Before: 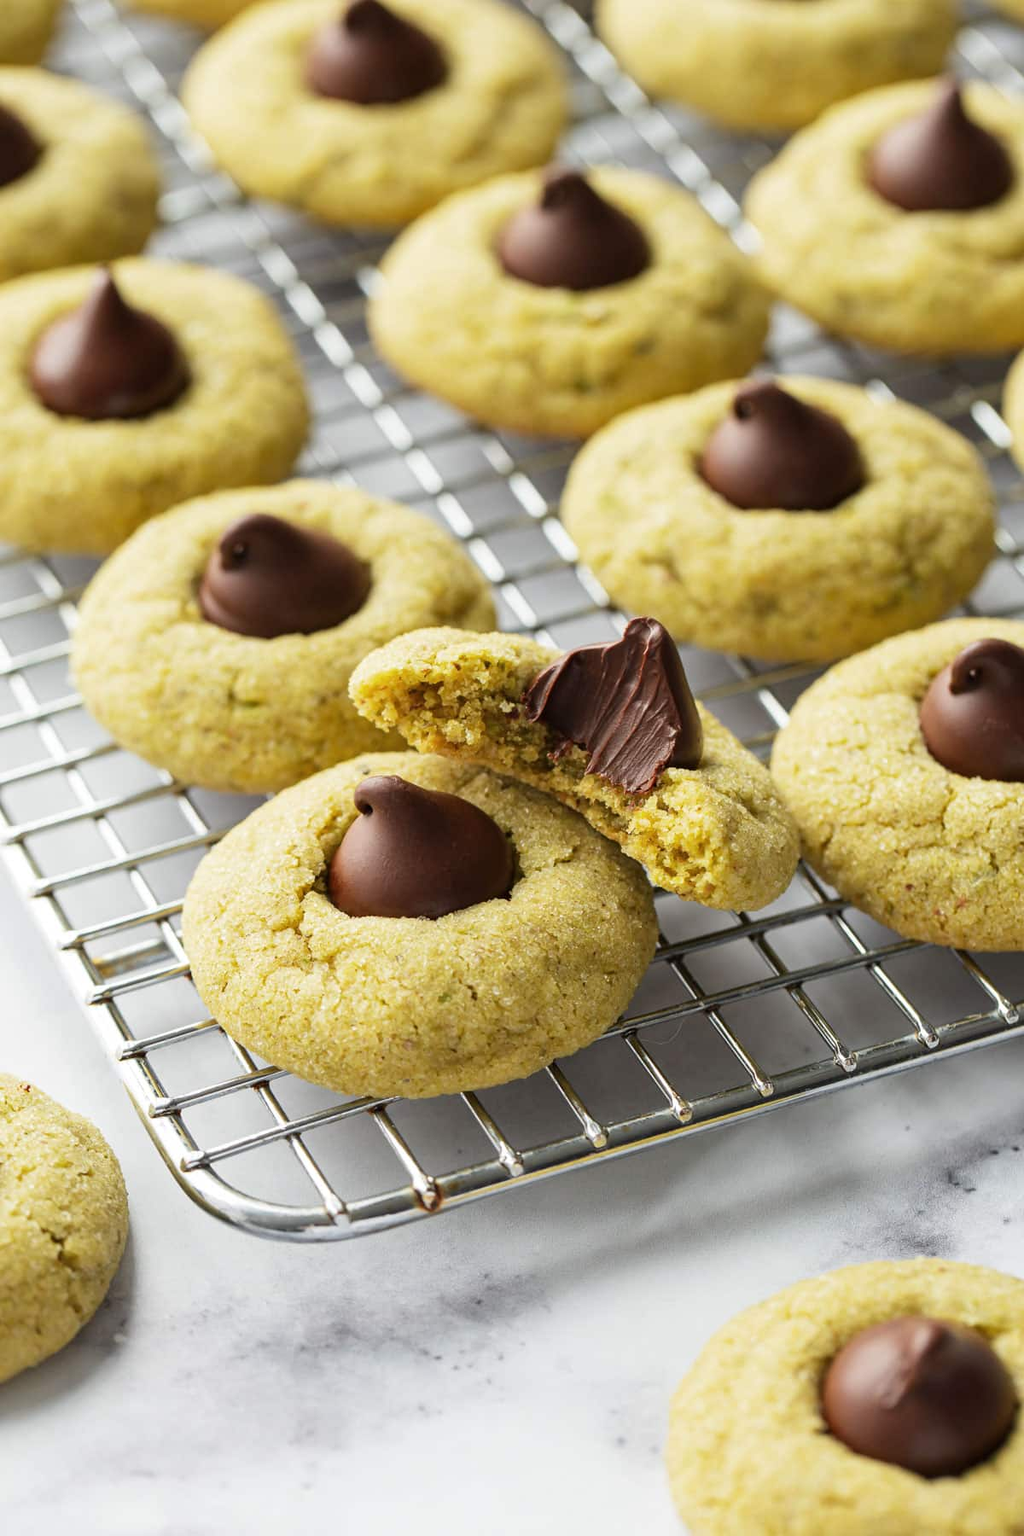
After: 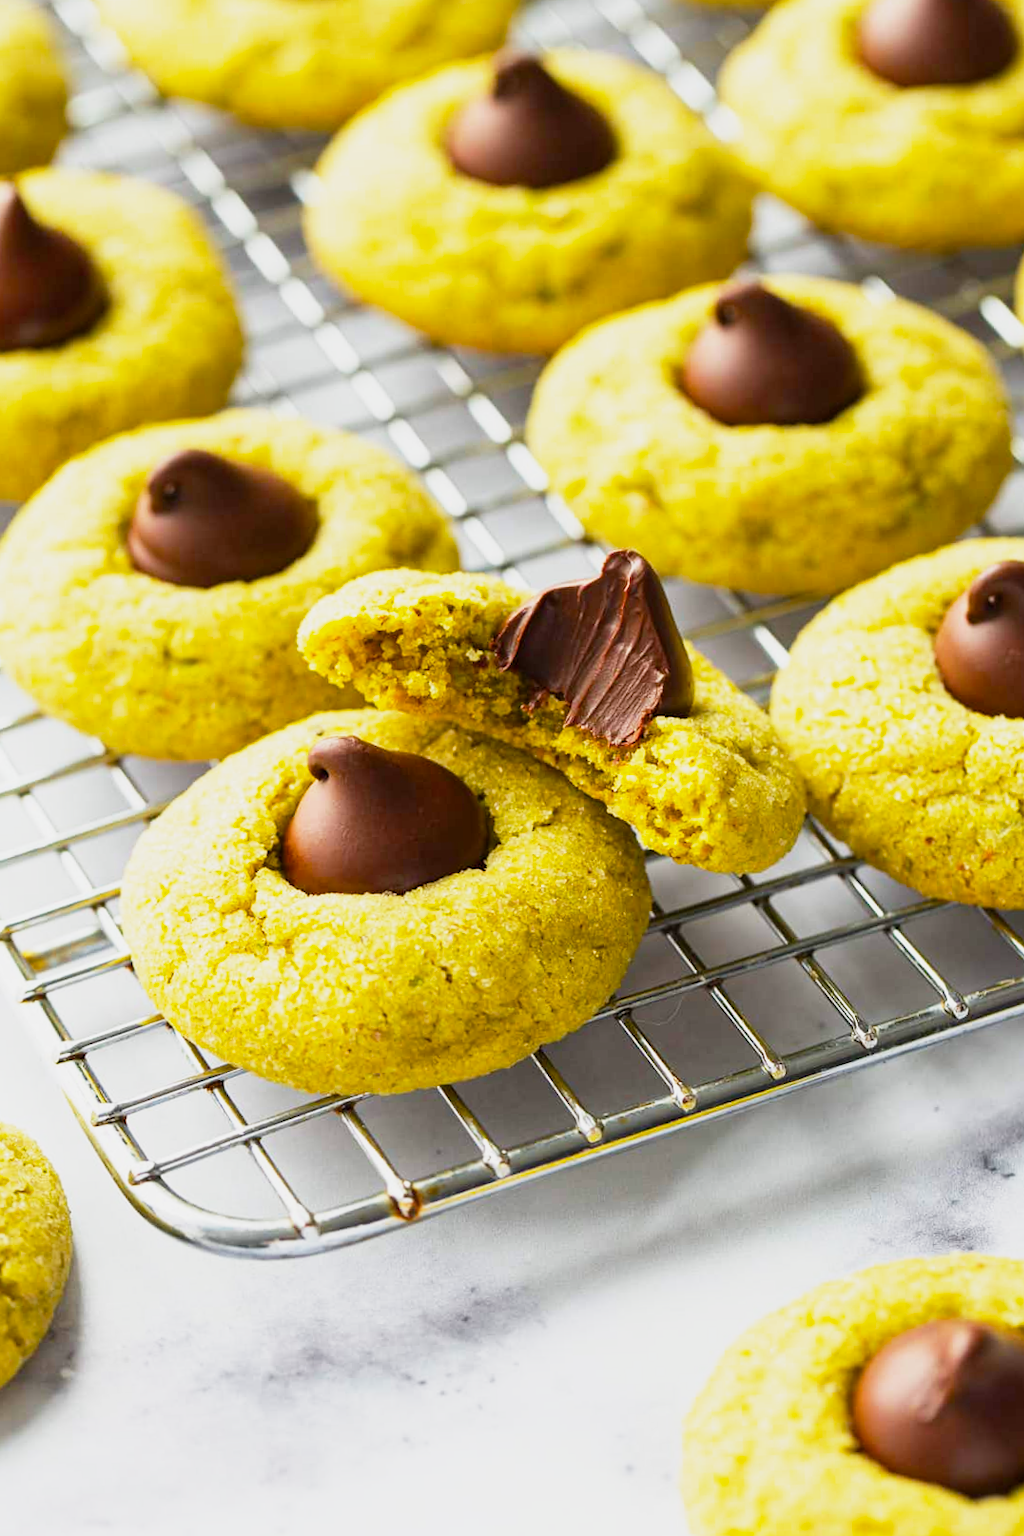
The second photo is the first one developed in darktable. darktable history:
base curve: curves: ch0 [(0, 0) (0.088, 0.125) (0.176, 0.251) (0.354, 0.501) (0.613, 0.749) (1, 0.877)], preserve colors none
color balance rgb: linear chroma grading › global chroma 15%, perceptual saturation grading › global saturation 30%
crop and rotate: angle 1.96°, left 5.673%, top 5.673%
